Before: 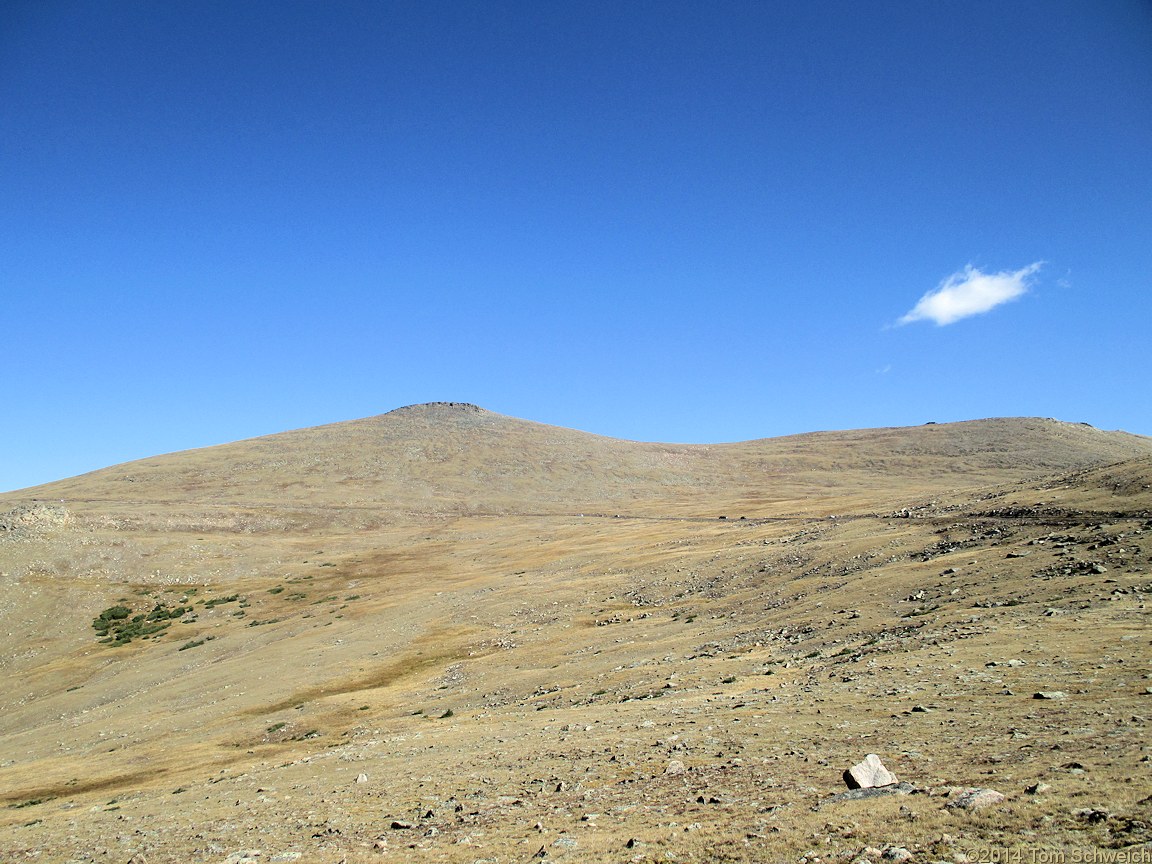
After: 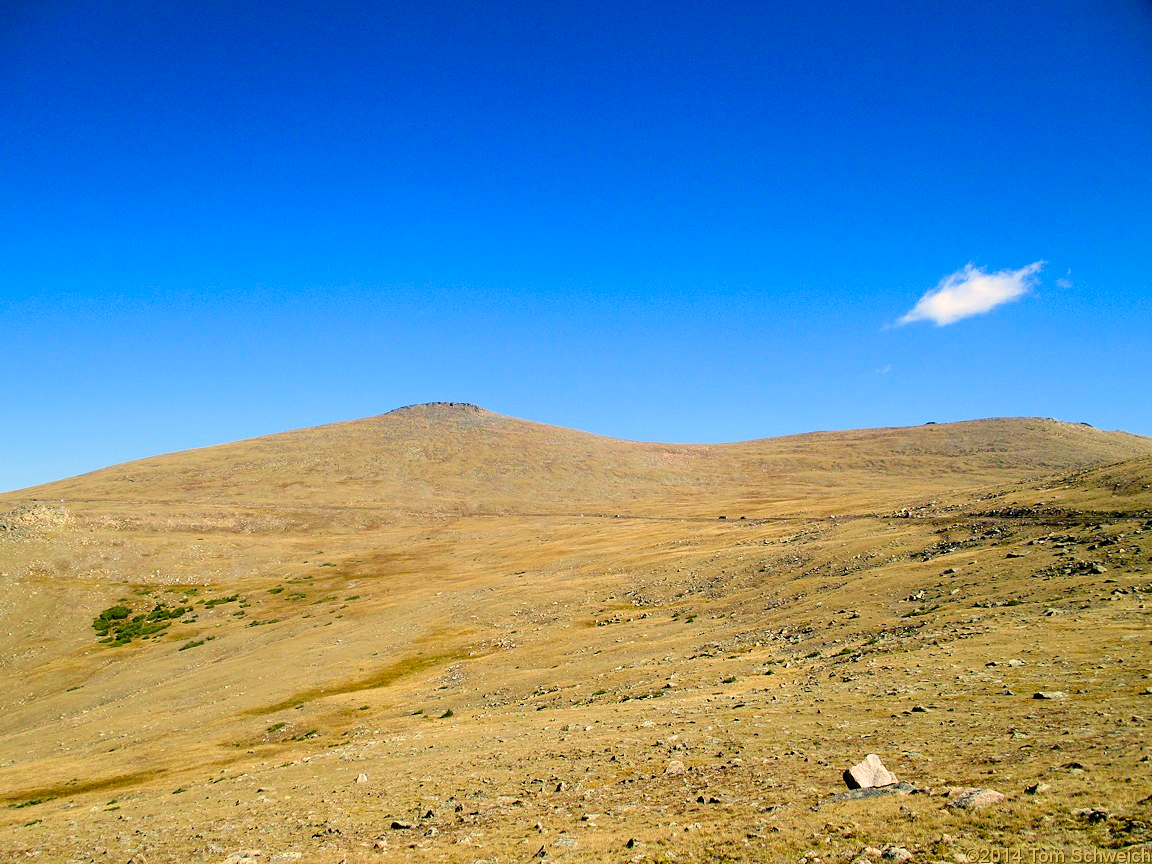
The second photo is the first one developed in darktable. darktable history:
color balance rgb: highlights gain › chroma 3.673%, highlights gain › hue 59.36°, perceptual saturation grading › global saturation 44.169%, perceptual saturation grading › highlights -50.221%, perceptual saturation grading › shadows 30.238%, global vibrance 44.467%
velvia: on, module defaults
